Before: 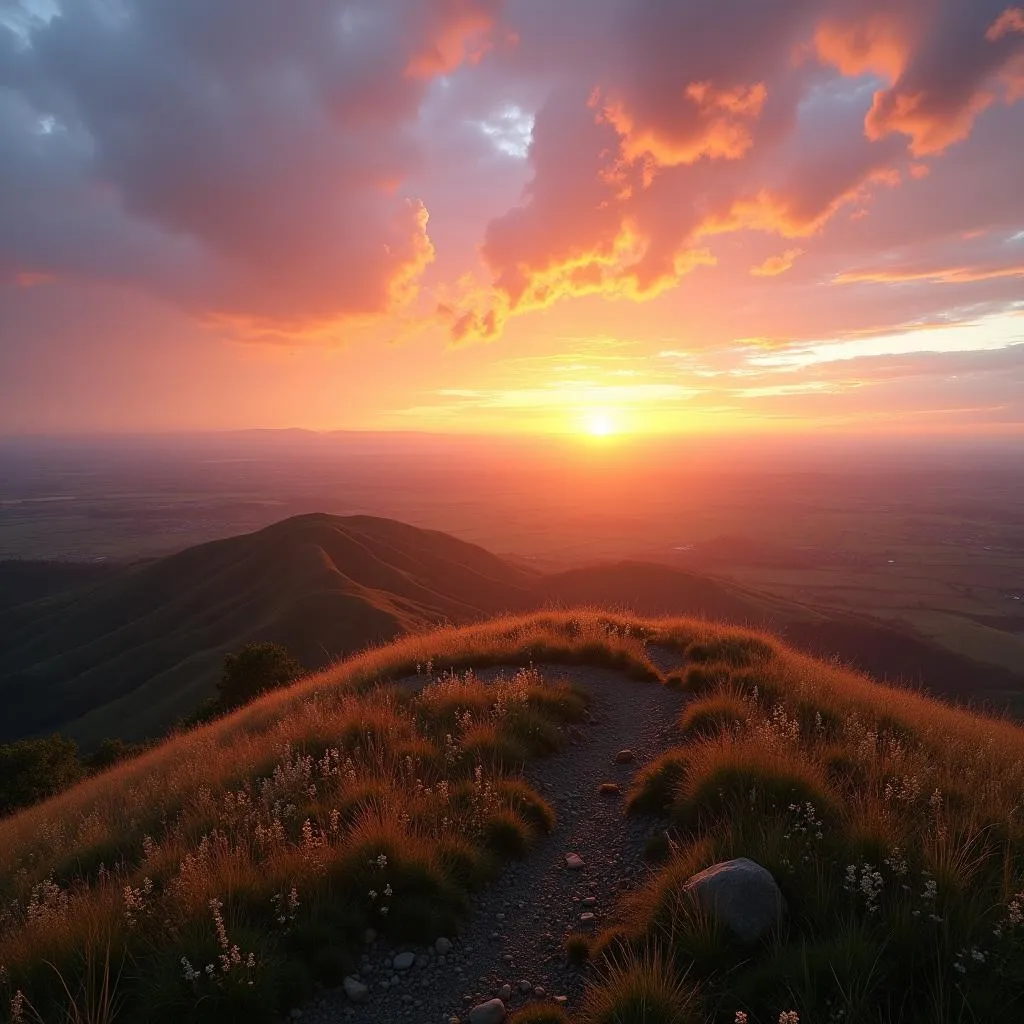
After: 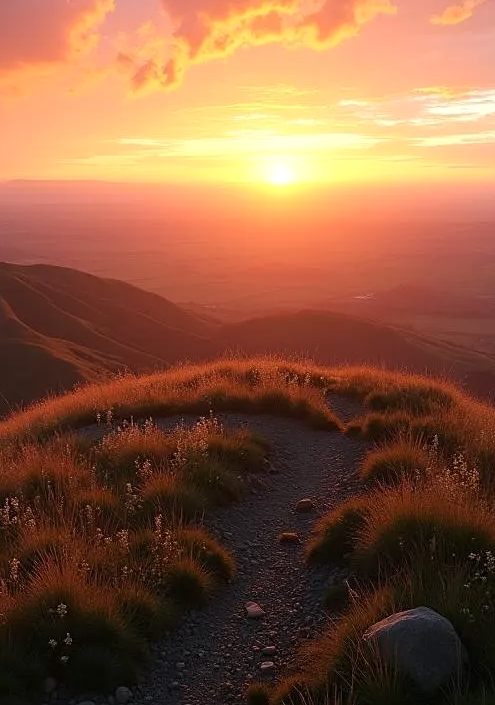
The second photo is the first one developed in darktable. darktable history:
exposure: exposure 0.074 EV, compensate highlight preservation false
sharpen: amount 0.202
crop: left 31.338%, top 24.583%, right 20.244%, bottom 6.516%
